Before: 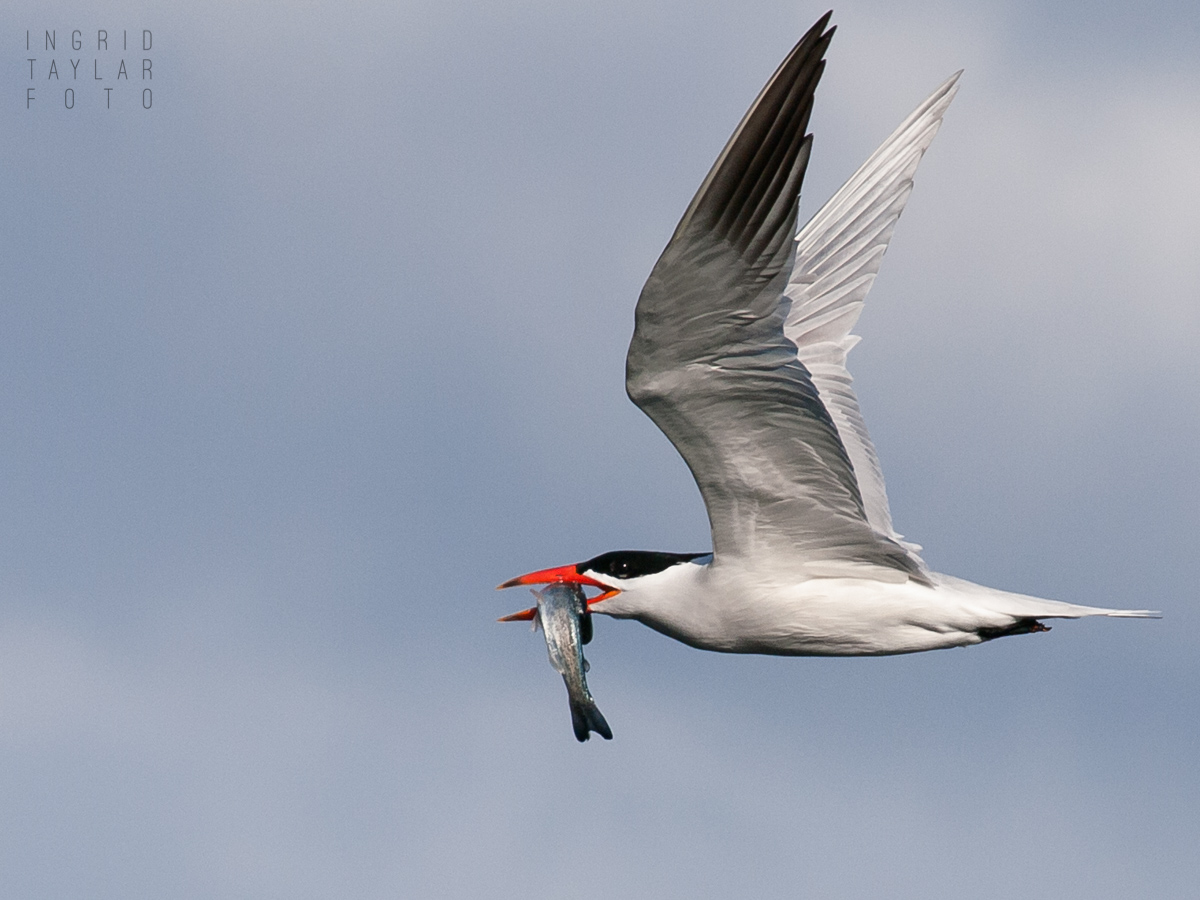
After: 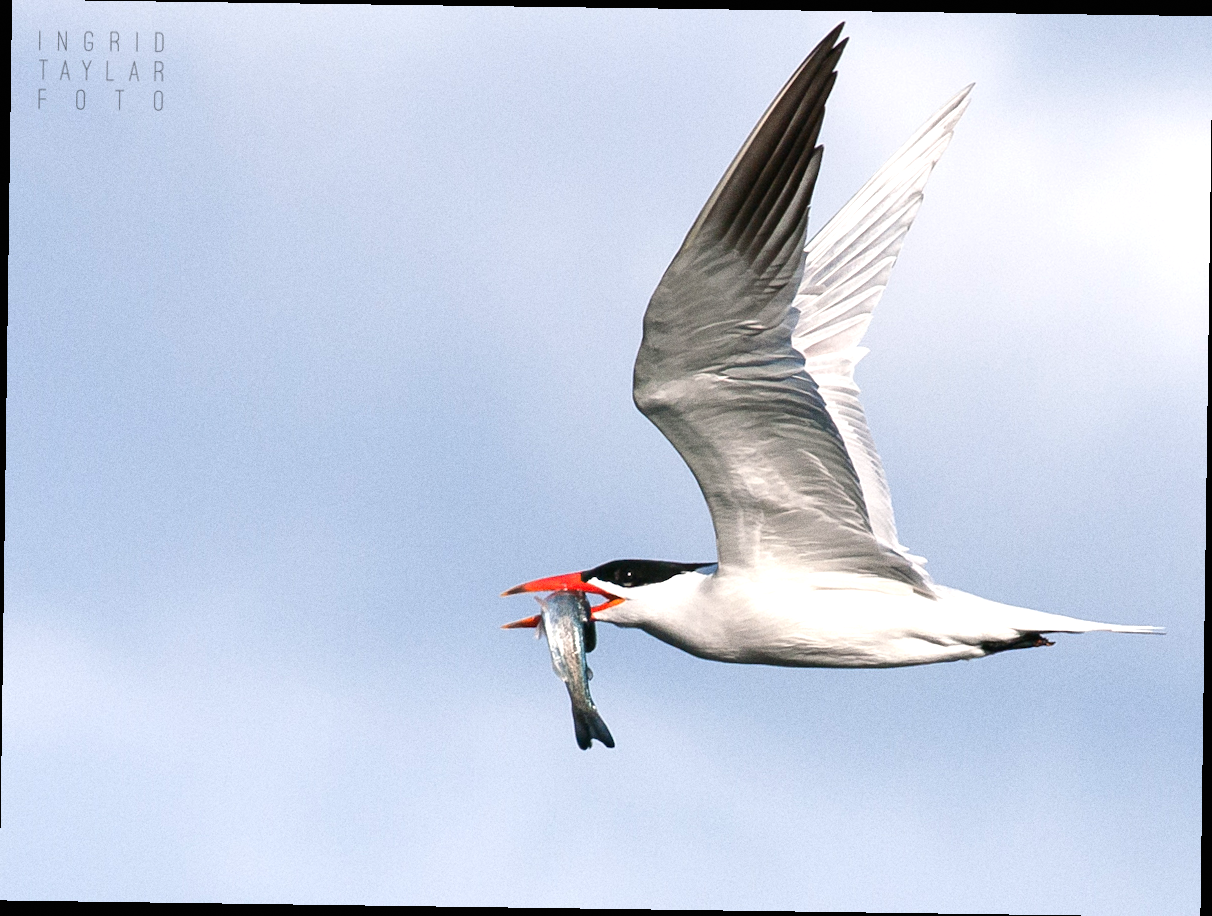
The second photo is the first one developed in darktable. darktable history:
rotate and perspective: rotation 0.8°, automatic cropping off
color calibration: illuminant same as pipeline (D50), adaptation none (bypass)
grain: coarseness 0.47 ISO
exposure: black level correction 0, exposure 0.9 EV, compensate highlight preservation false
